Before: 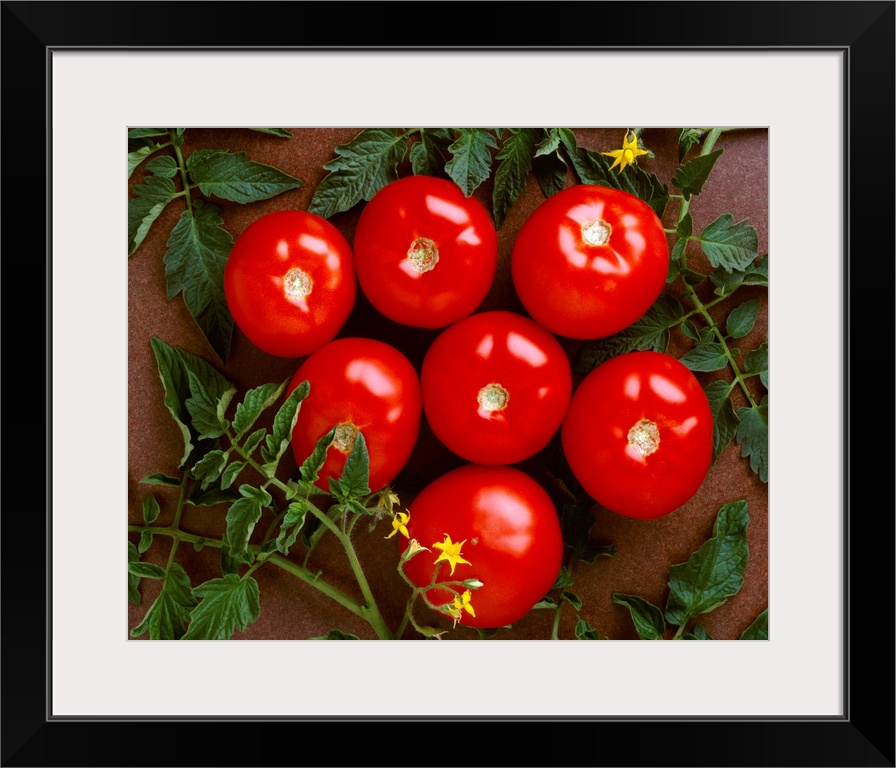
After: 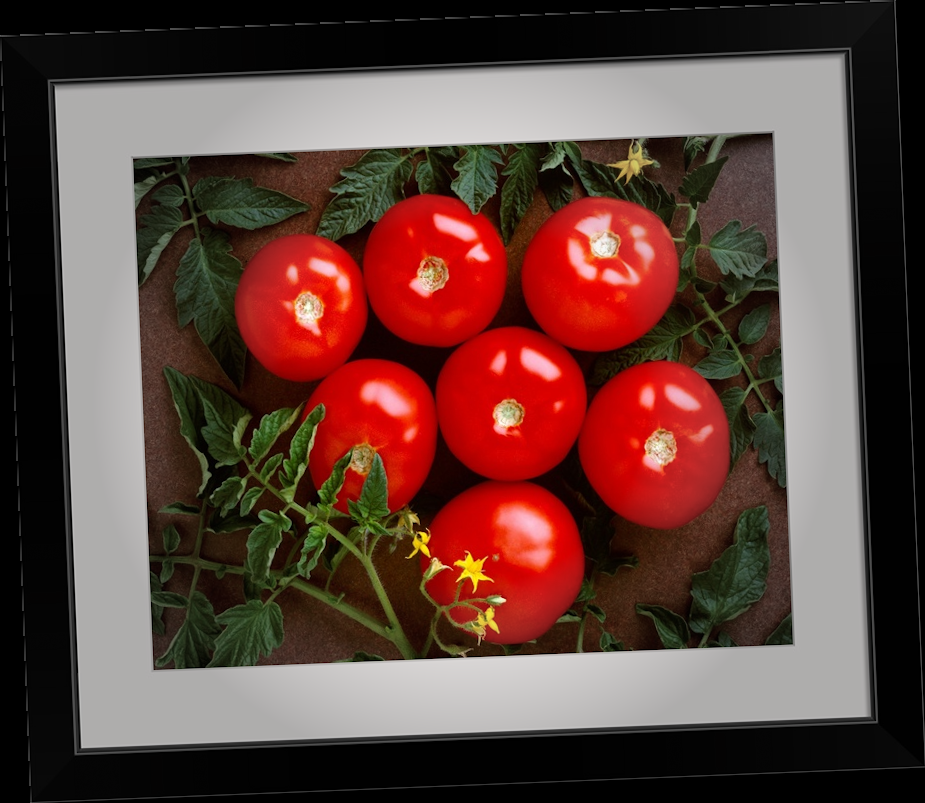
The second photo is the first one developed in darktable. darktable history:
rotate and perspective: rotation -2.29°, automatic cropping off
vignetting: fall-off start 40%, fall-off radius 40%
